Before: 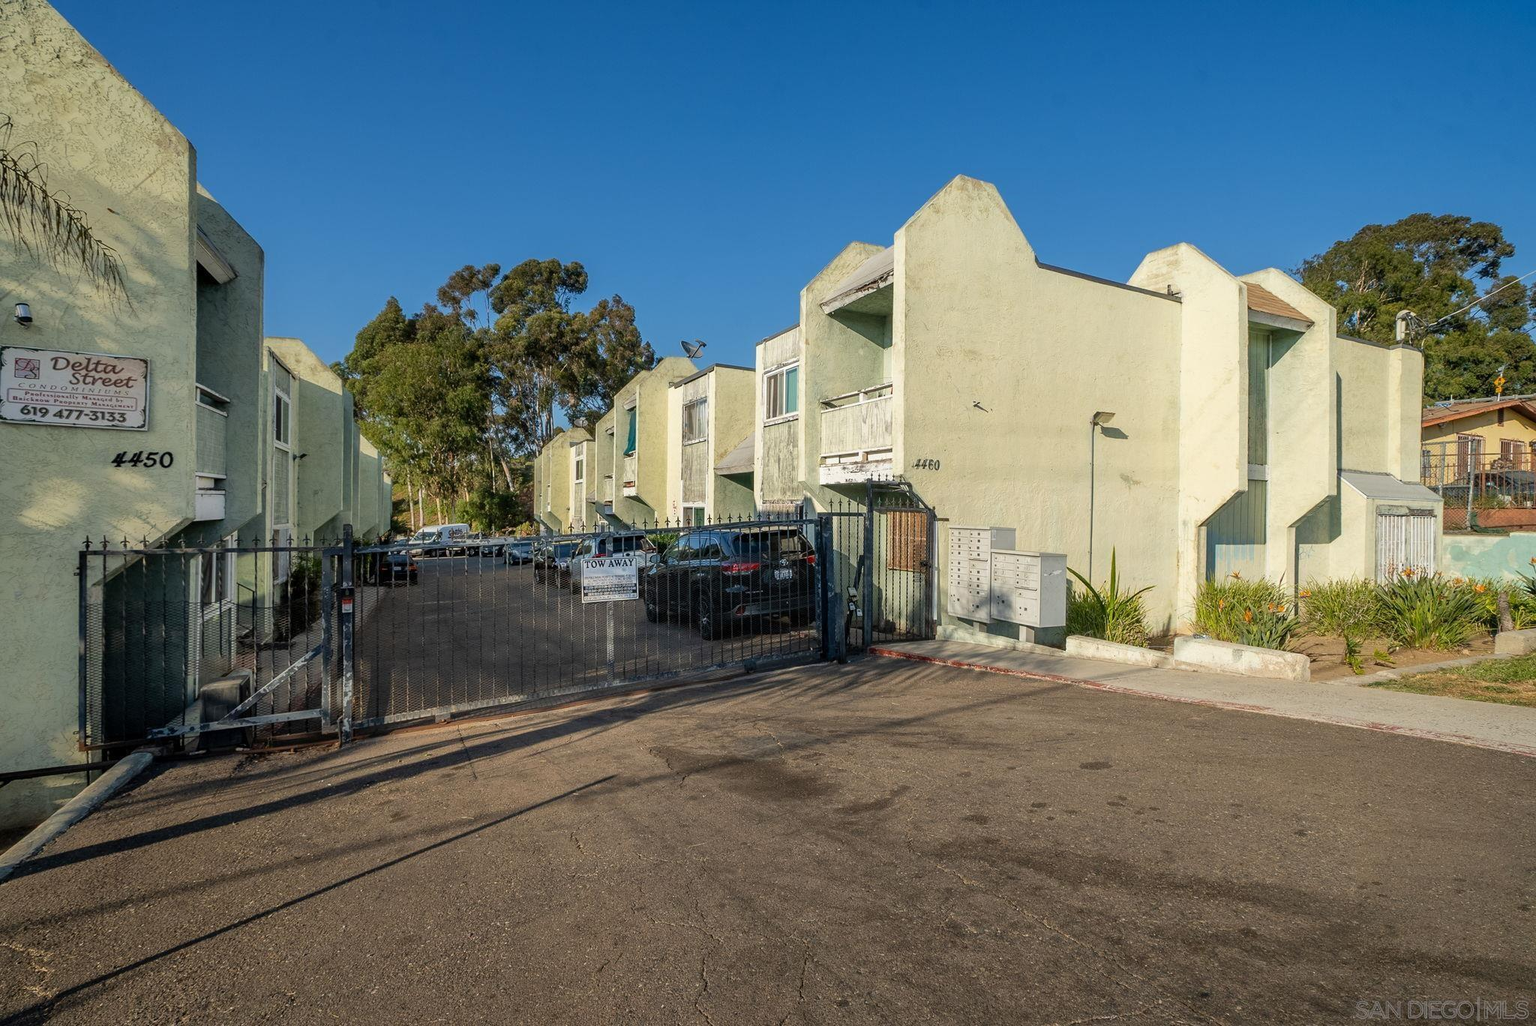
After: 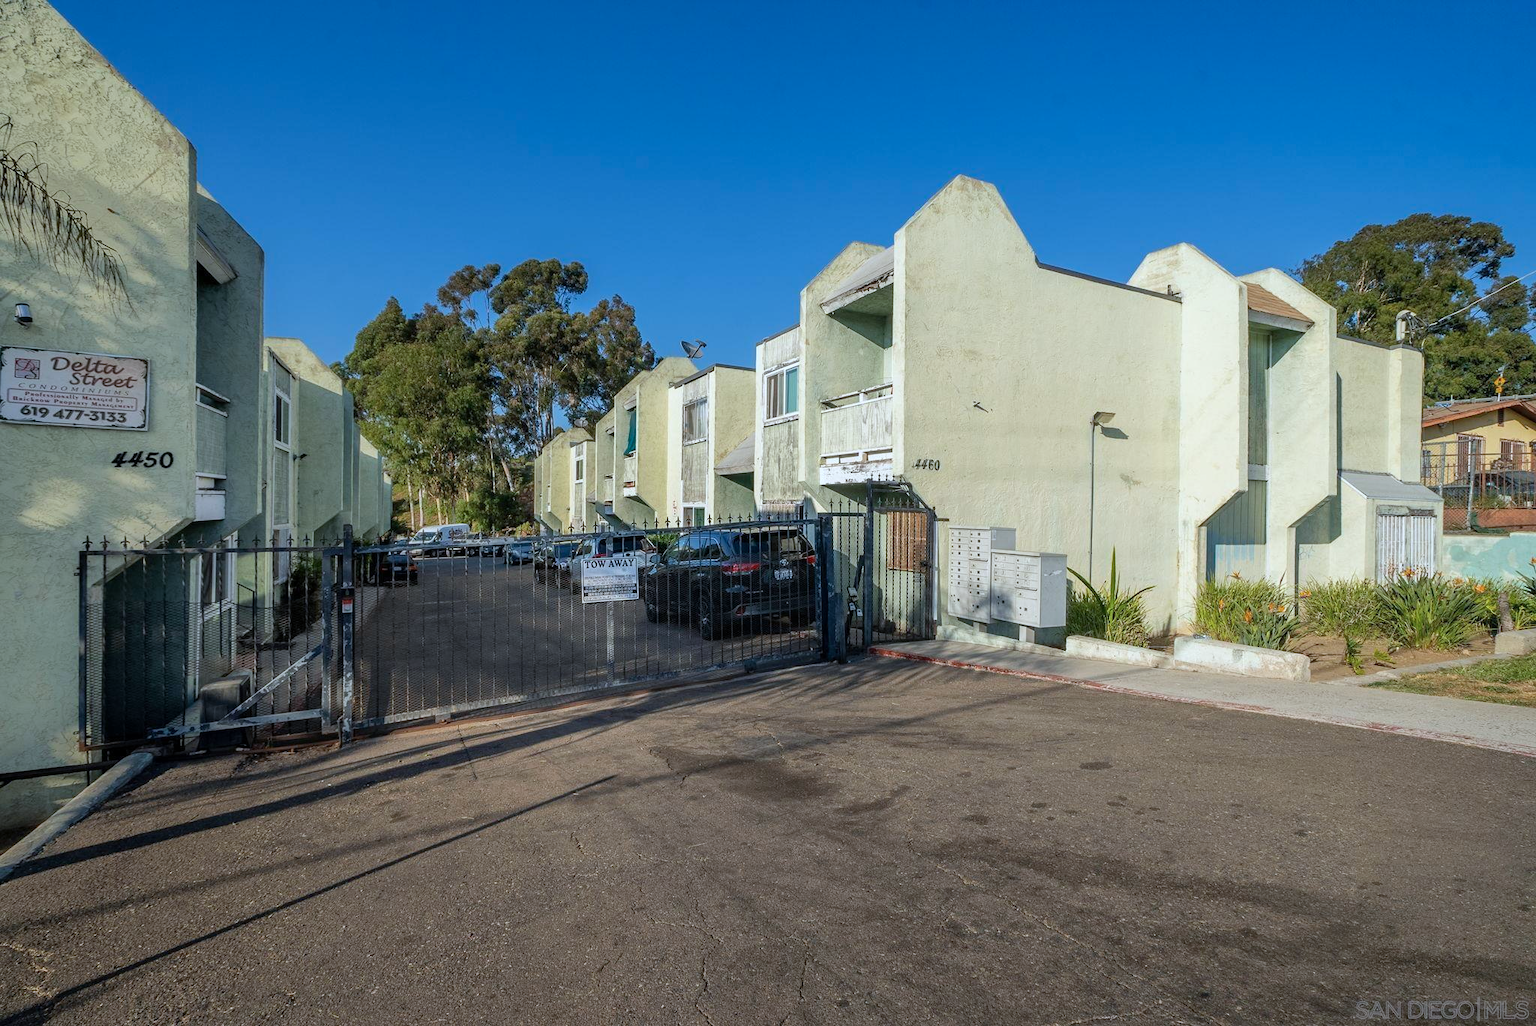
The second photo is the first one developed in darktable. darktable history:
color calibration: gray › normalize channels true, x 0.37, y 0.382, temperature 4303.64 K, gamut compression 0.007
